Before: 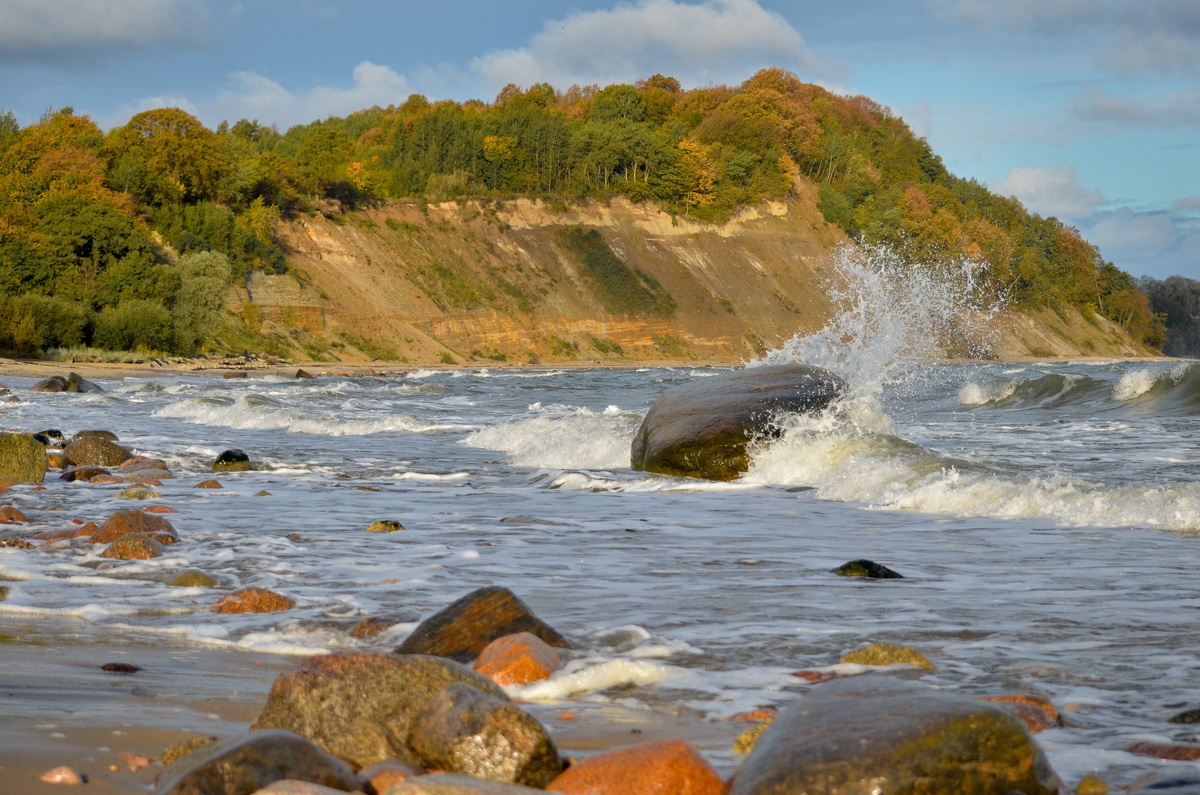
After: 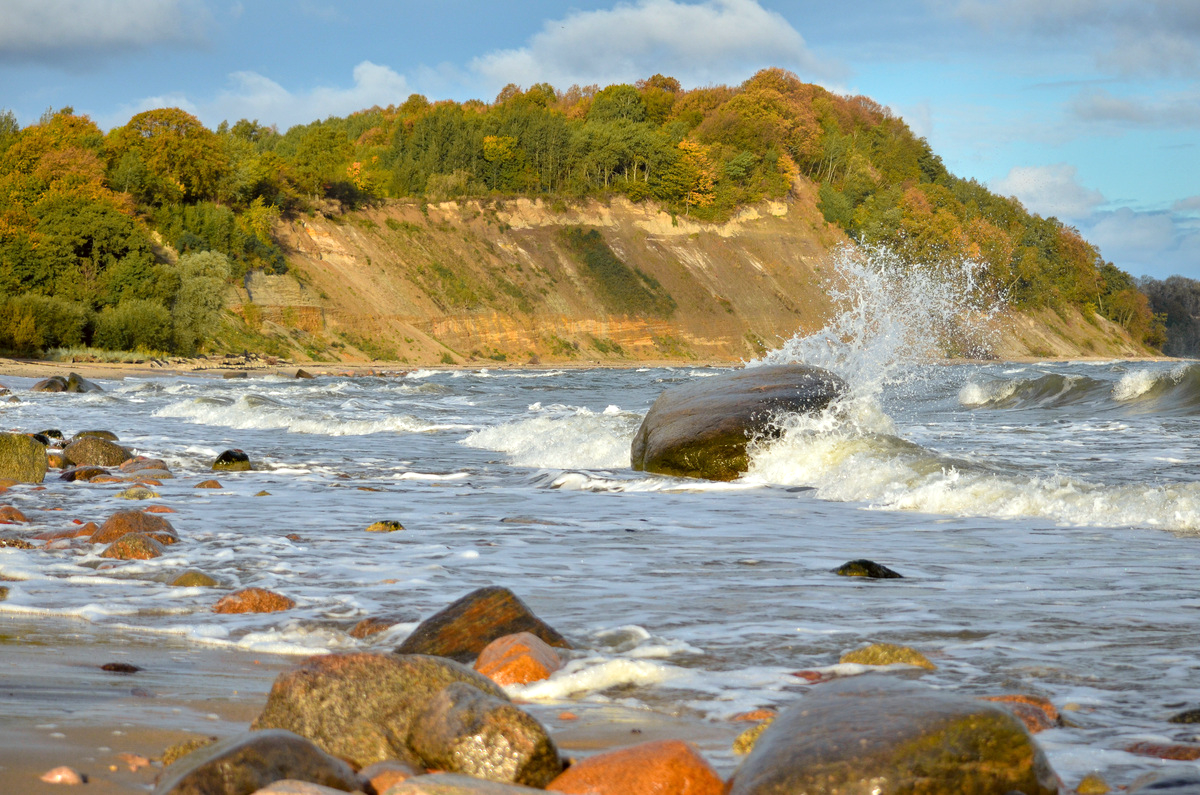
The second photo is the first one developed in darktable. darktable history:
color correction: highlights a* -2.73, highlights b* -2.09, shadows a* 2.41, shadows b* 2.73
exposure: black level correction 0, exposure 0.4 EV, compensate exposure bias true, compensate highlight preservation false
